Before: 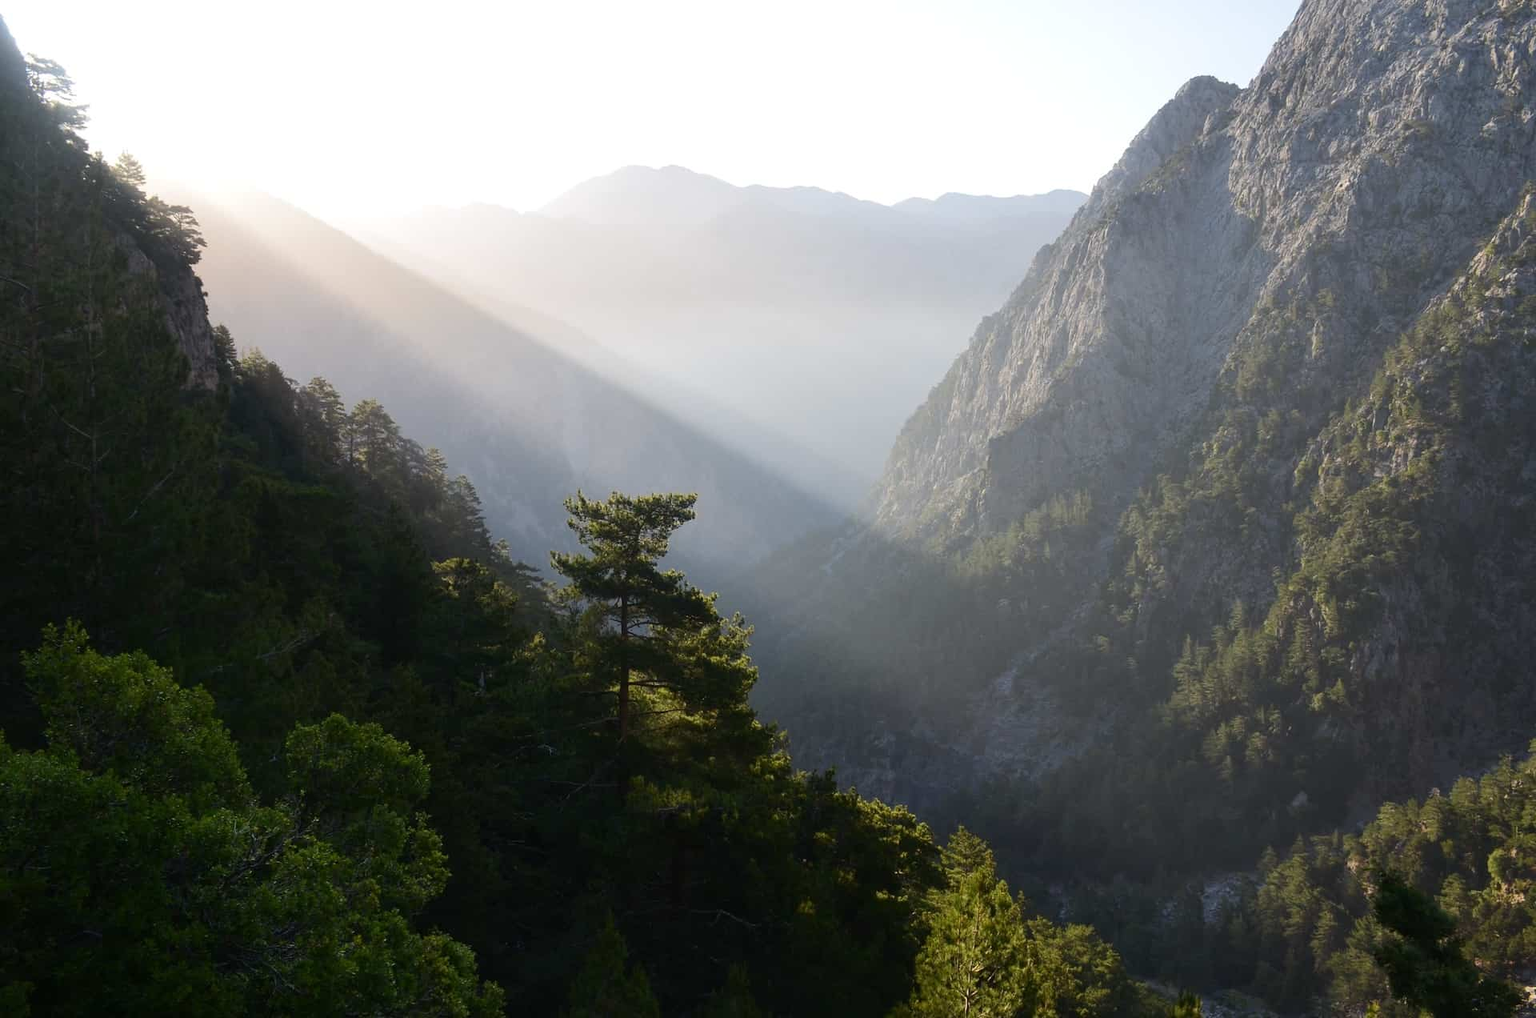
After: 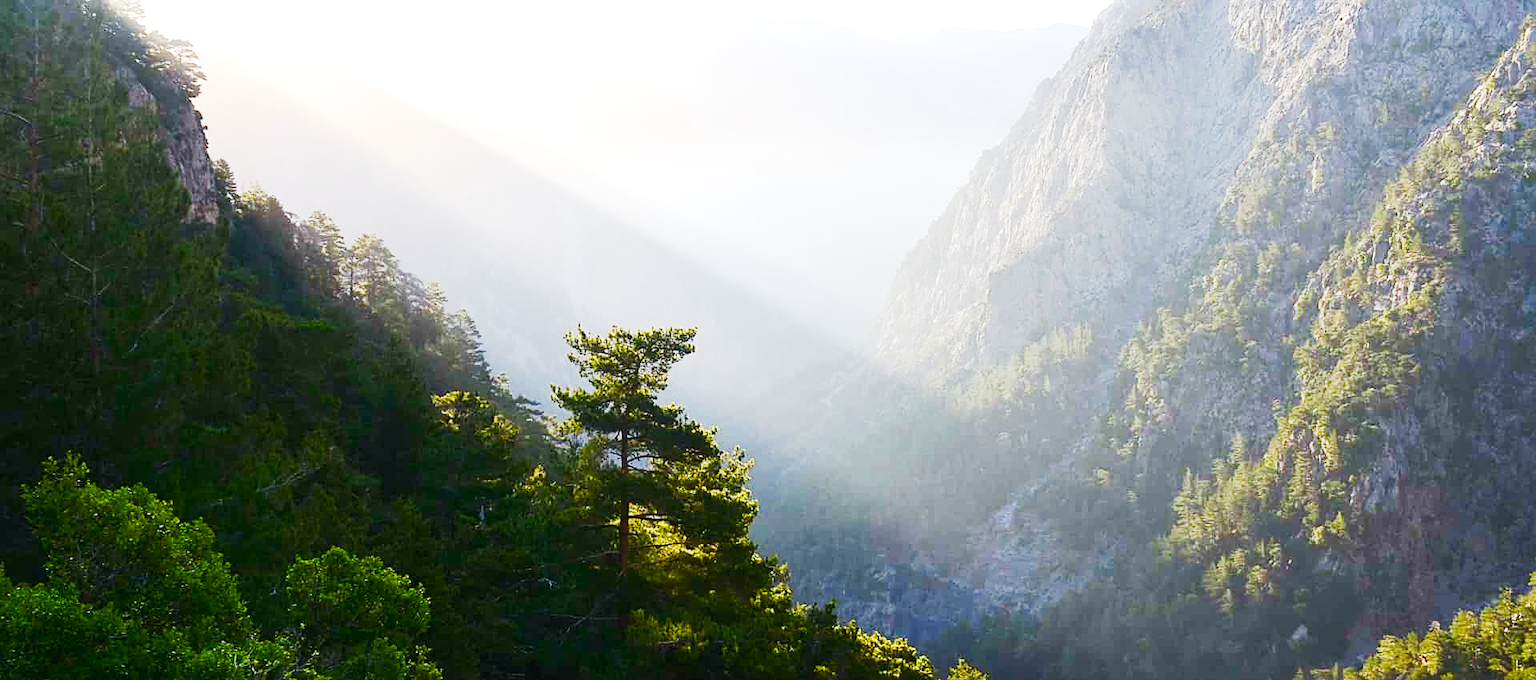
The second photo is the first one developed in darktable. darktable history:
exposure: black level correction 0, exposure 1.001 EV, compensate highlight preservation false
color balance rgb: perceptual saturation grading › global saturation 34.94%, perceptual saturation grading › highlights -25.77%, perceptual saturation grading › shadows 49.717%
crop: top 16.373%, bottom 16.786%
sharpen: on, module defaults
base curve: curves: ch0 [(0, 0) (0.472, 0.508) (1, 1)], preserve colors none
tone curve: curves: ch0 [(0, 0.015) (0.037, 0.022) (0.131, 0.116) (0.316, 0.345) (0.49, 0.615) (0.677, 0.82) (0.813, 0.891) (1, 0.955)]; ch1 [(0, 0) (0.366, 0.367) (0.475, 0.462) (0.494, 0.496) (0.504, 0.497) (0.554, 0.571) (0.618, 0.668) (1, 1)]; ch2 [(0, 0) (0.333, 0.346) (0.375, 0.375) (0.435, 0.424) (0.476, 0.492) (0.502, 0.499) (0.525, 0.522) (0.558, 0.575) (0.614, 0.656) (1, 1)], preserve colors none
